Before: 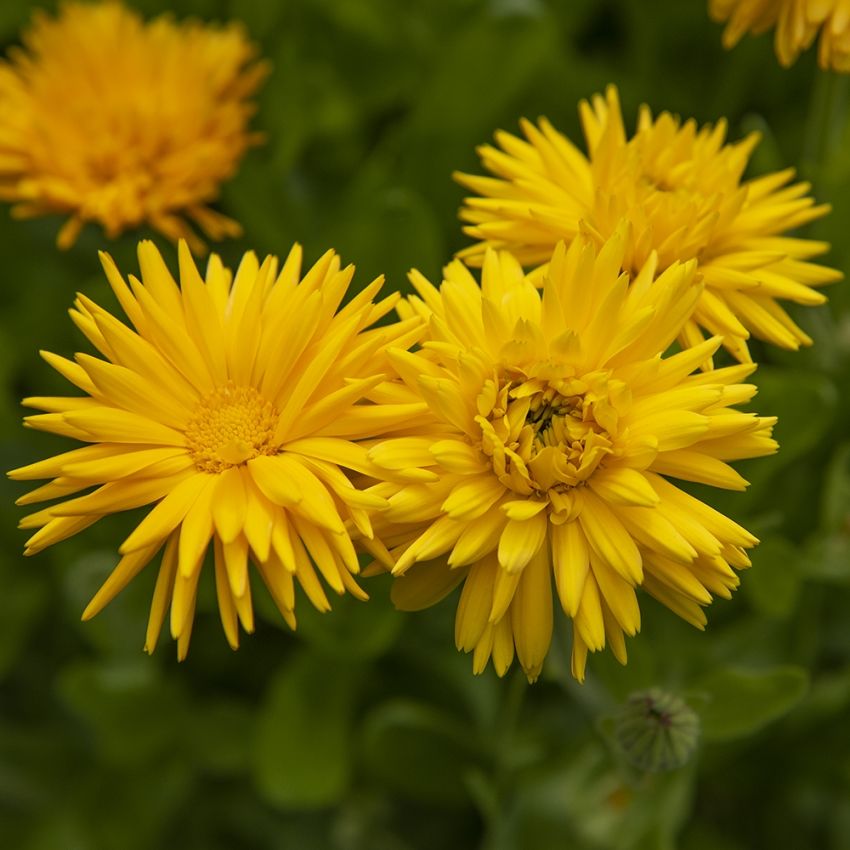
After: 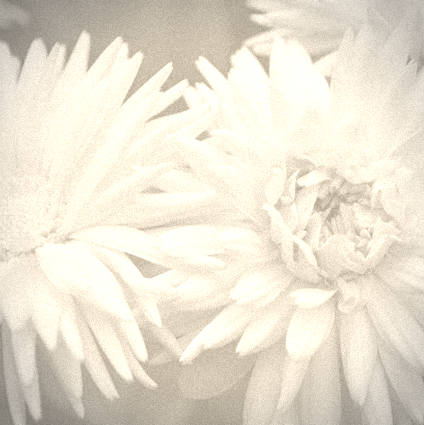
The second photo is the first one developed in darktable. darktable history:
grain: mid-tones bias 0%
colorize: hue 36°, saturation 71%, lightness 80.79%
exposure: black level correction 0.01, exposure 0.014 EV, compensate highlight preservation false
crop: left 25%, top 25%, right 25%, bottom 25%
rgb curve: curves: ch0 [(0.123, 0.061) (0.995, 0.887)]; ch1 [(0.06, 0.116) (1, 0.906)]; ch2 [(0, 0) (0.824, 0.69) (1, 1)], mode RGB, independent channels, compensate middle gray true
vignetting: on, module defaults
